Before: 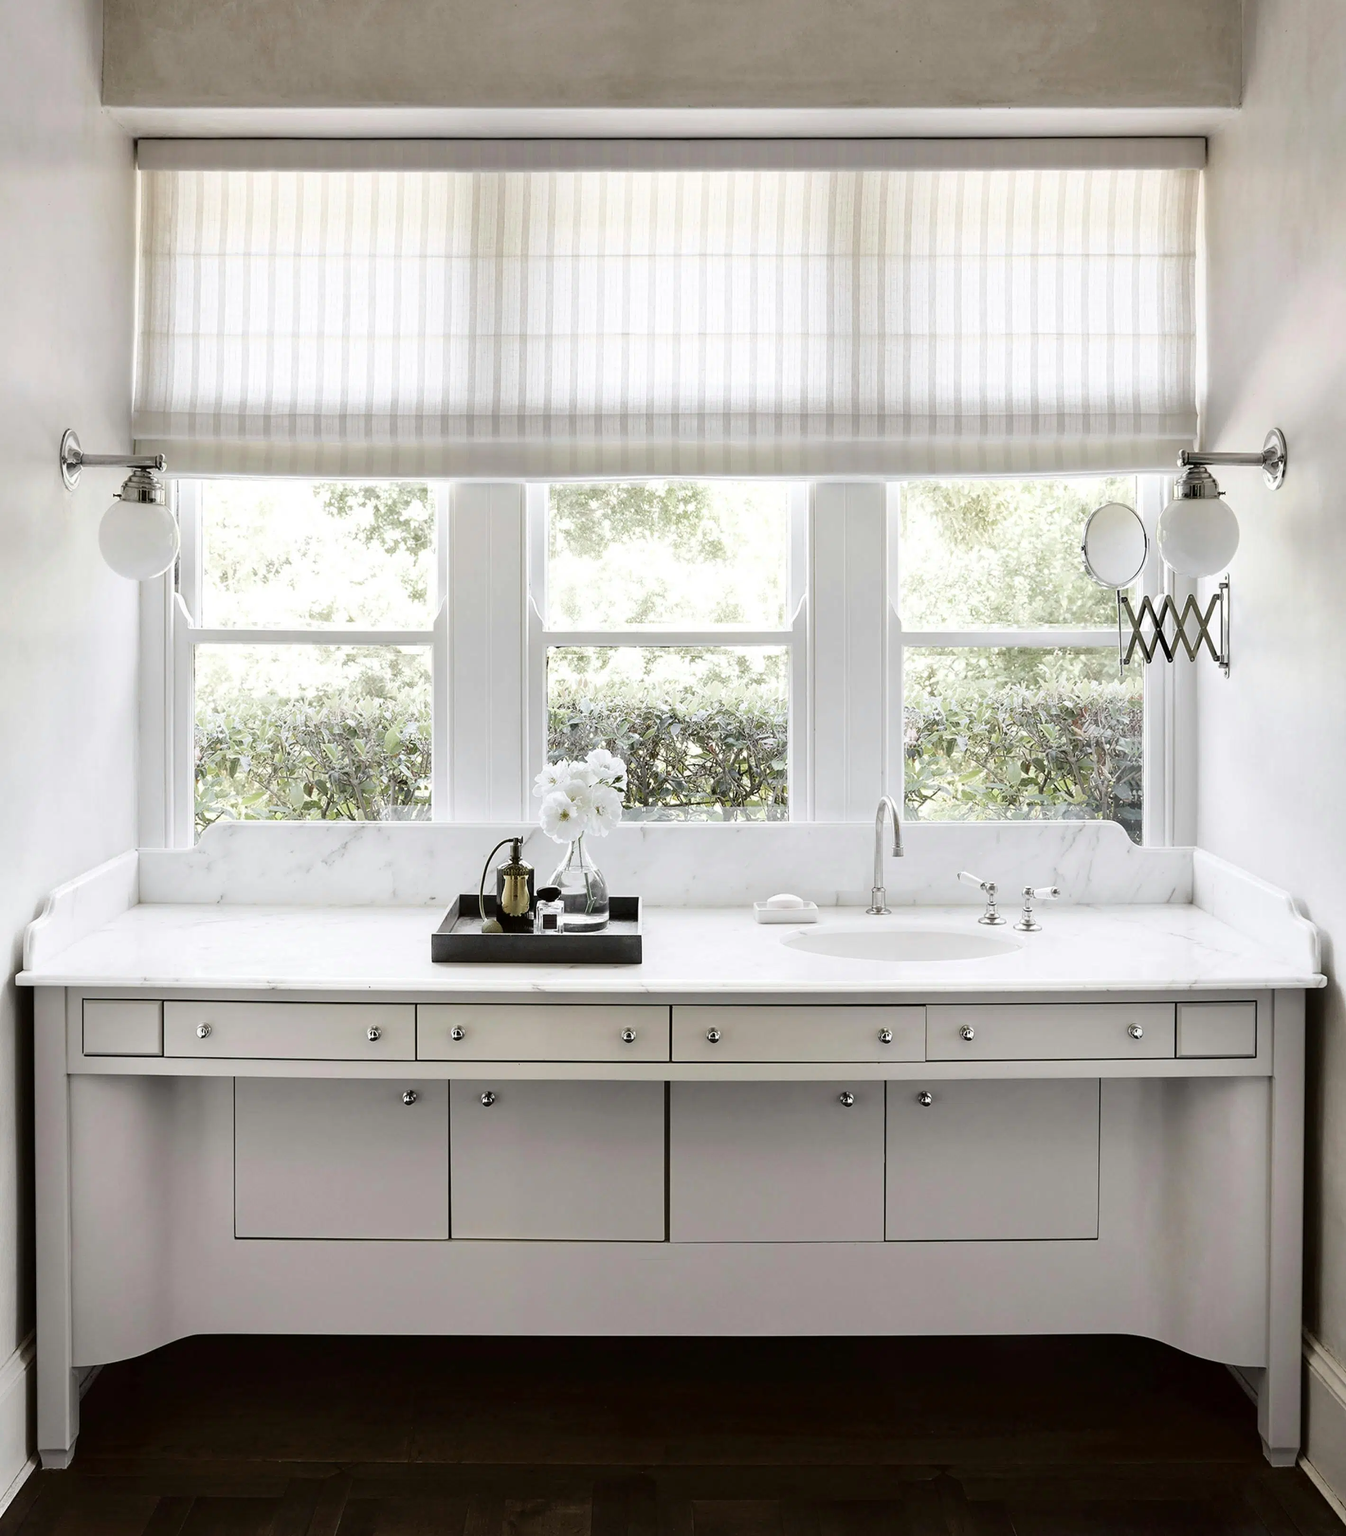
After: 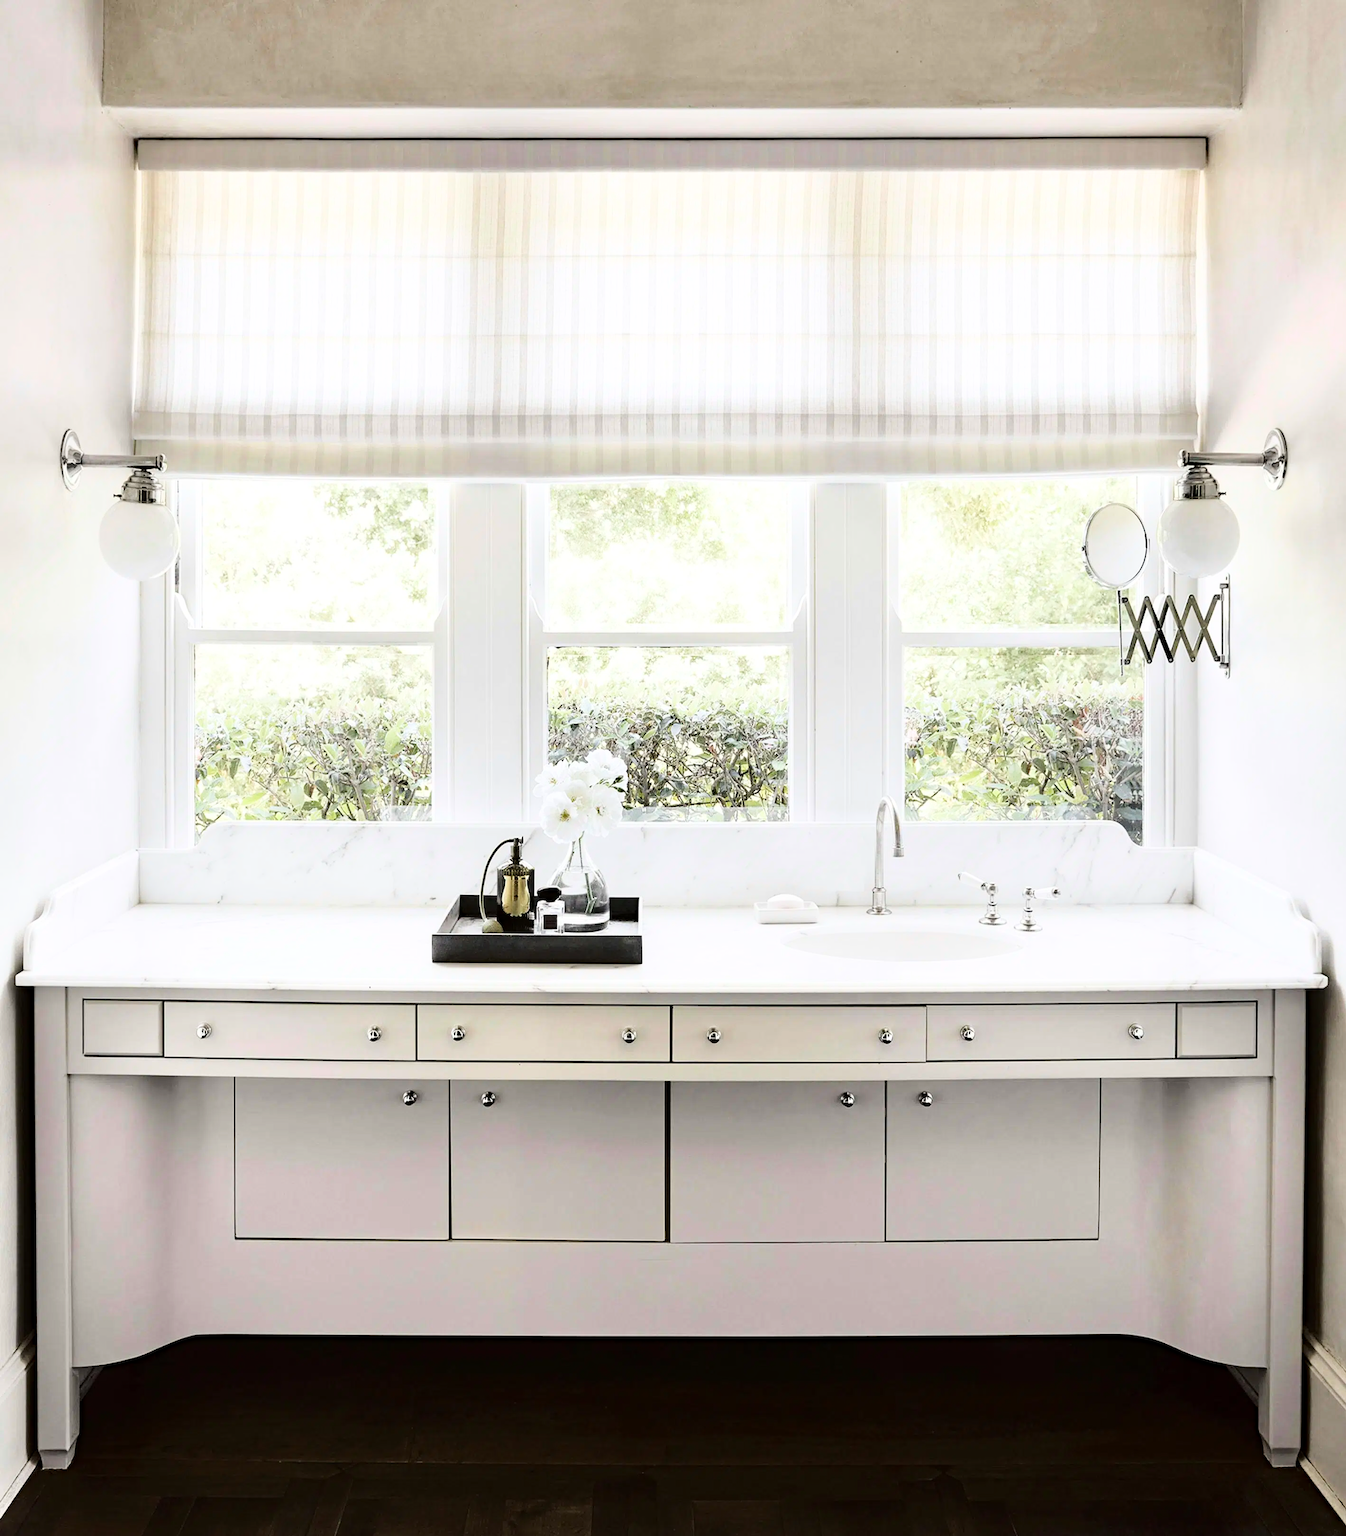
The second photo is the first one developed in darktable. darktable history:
haze removal: compatibility mode true, adaptive false
base curve: curves: ch0 [(0, 0) (0.028, 0.03) (0.121, 0.232) (0.46, 0.748) (0.859, 0.968) (1, 1)]
